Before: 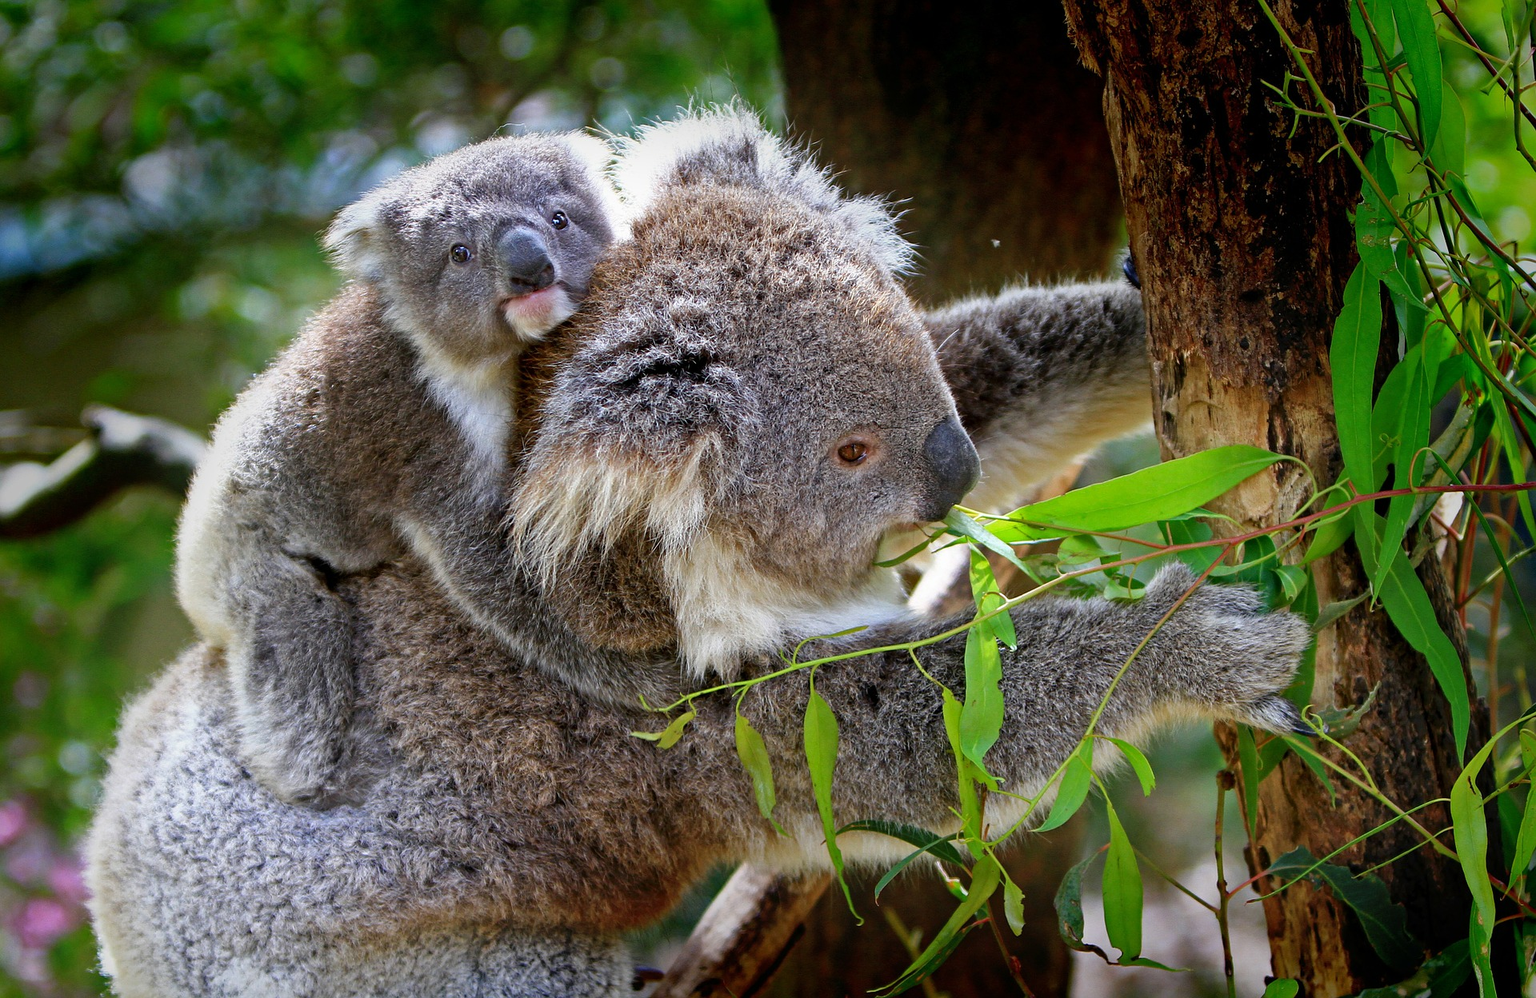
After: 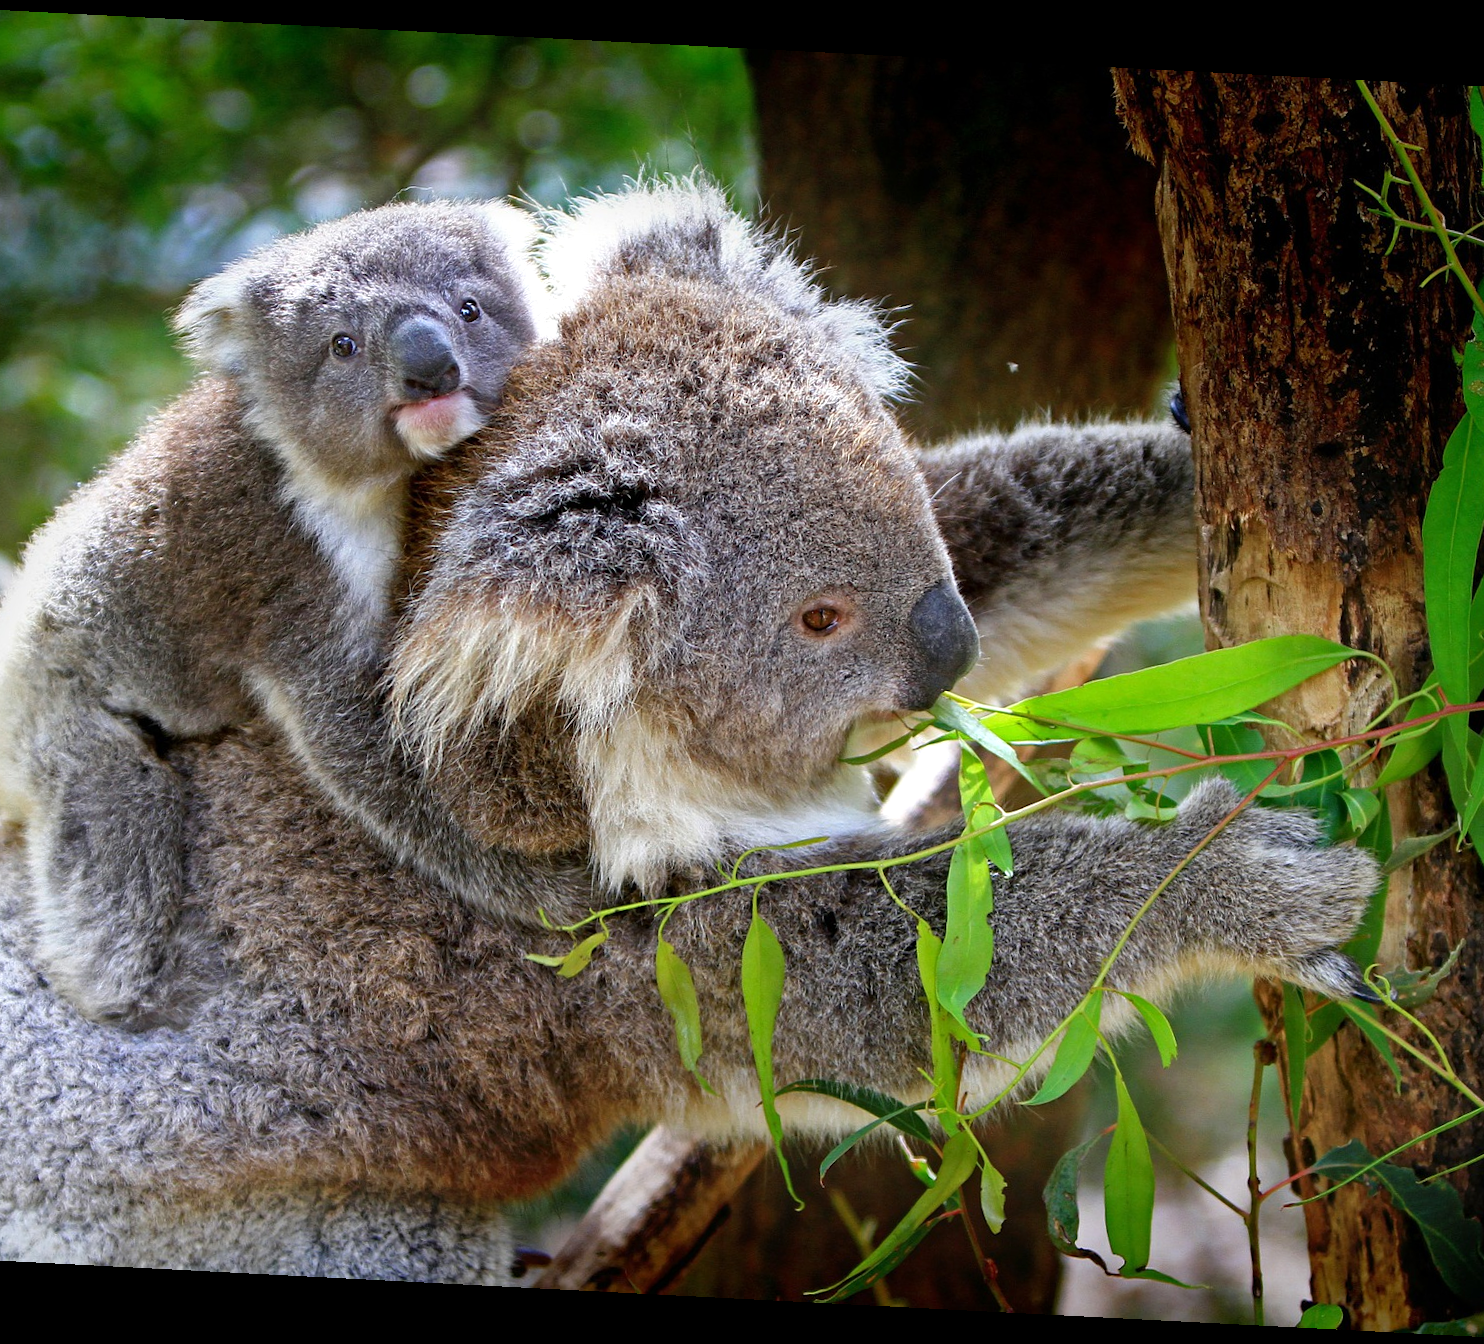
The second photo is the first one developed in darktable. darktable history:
crop and rotate: angle -2.95°, left 14.077%, top 0.041%, right 11.035%, bottom 0.037%
exposure: exposure 0.197 EV, compensate exposure bias true, compensate highlight preservation false
